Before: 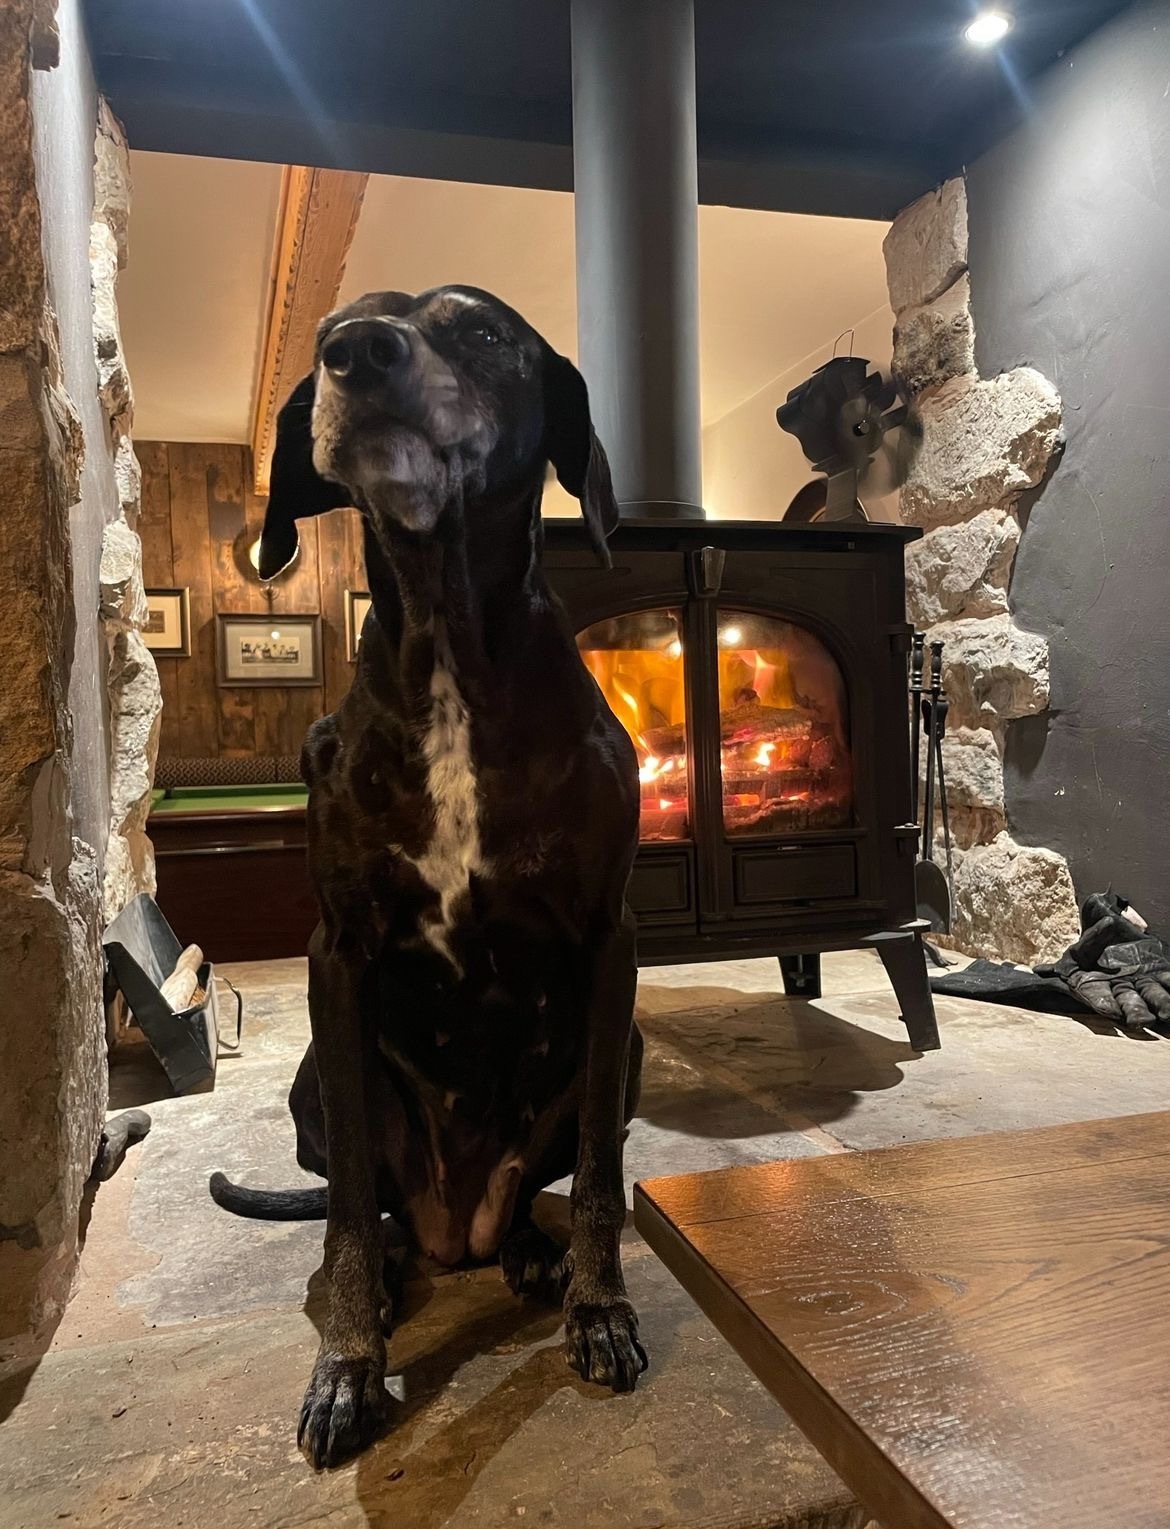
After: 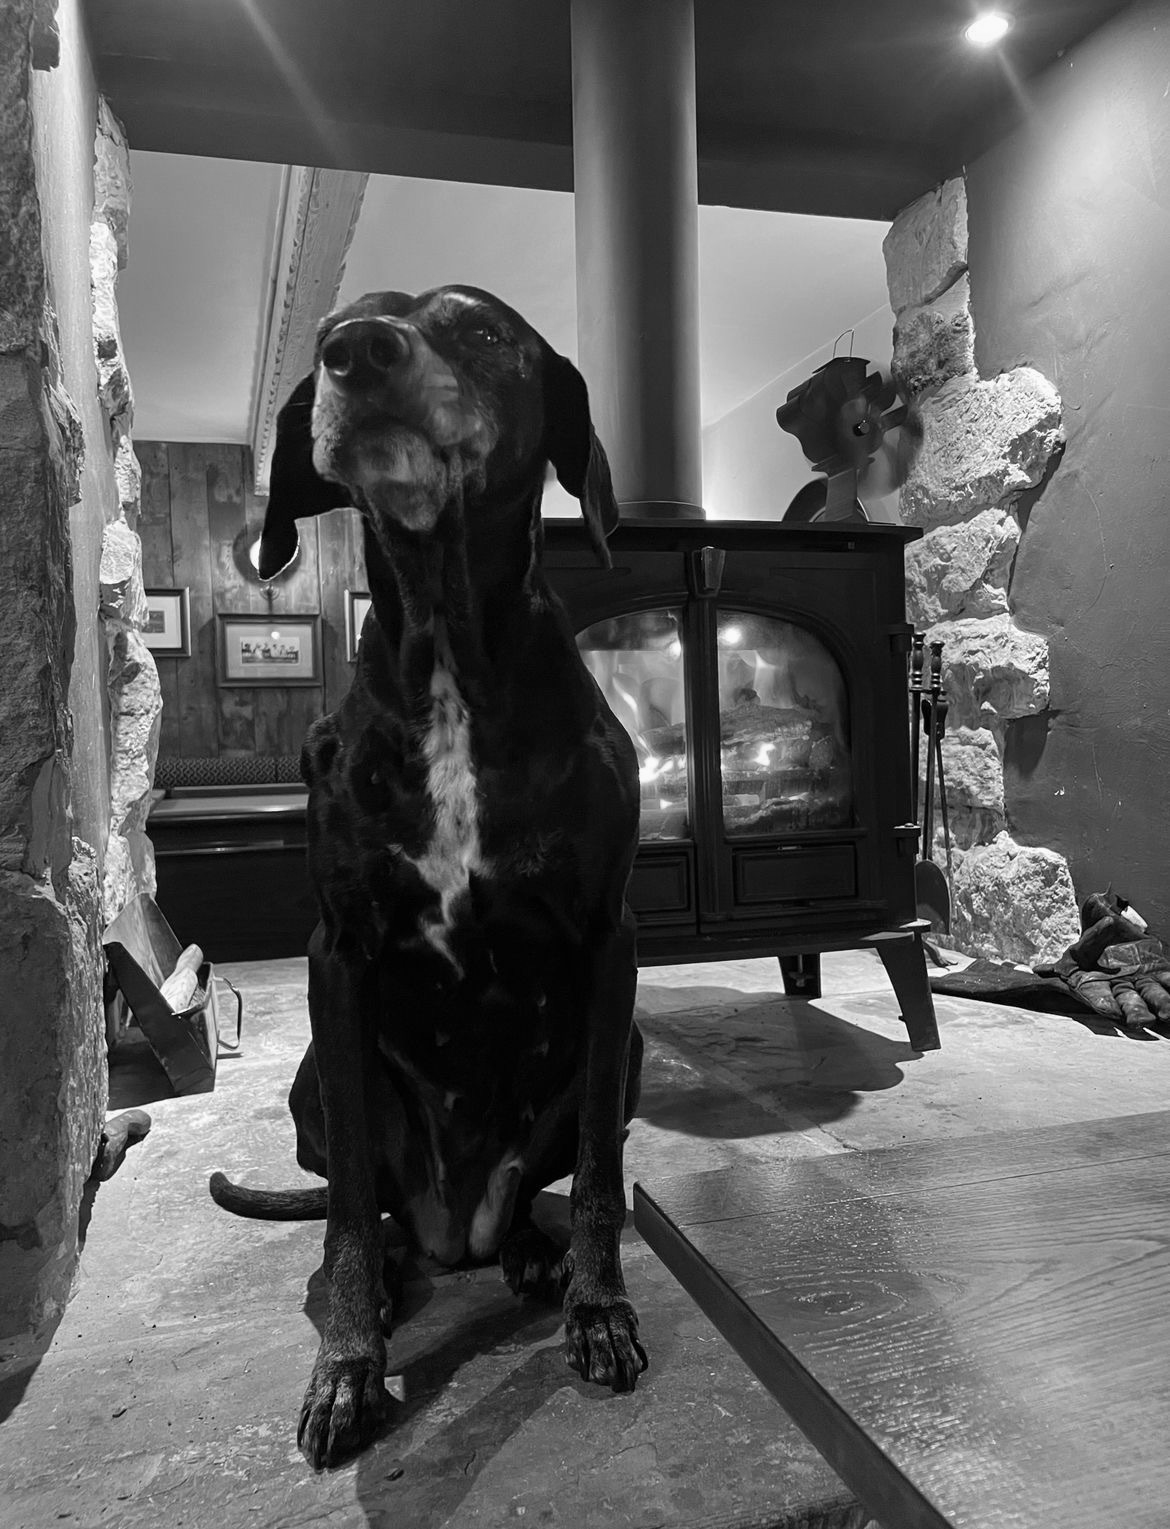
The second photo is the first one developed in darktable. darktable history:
monochrome: a -6.99, b 35.61, size 1.4
